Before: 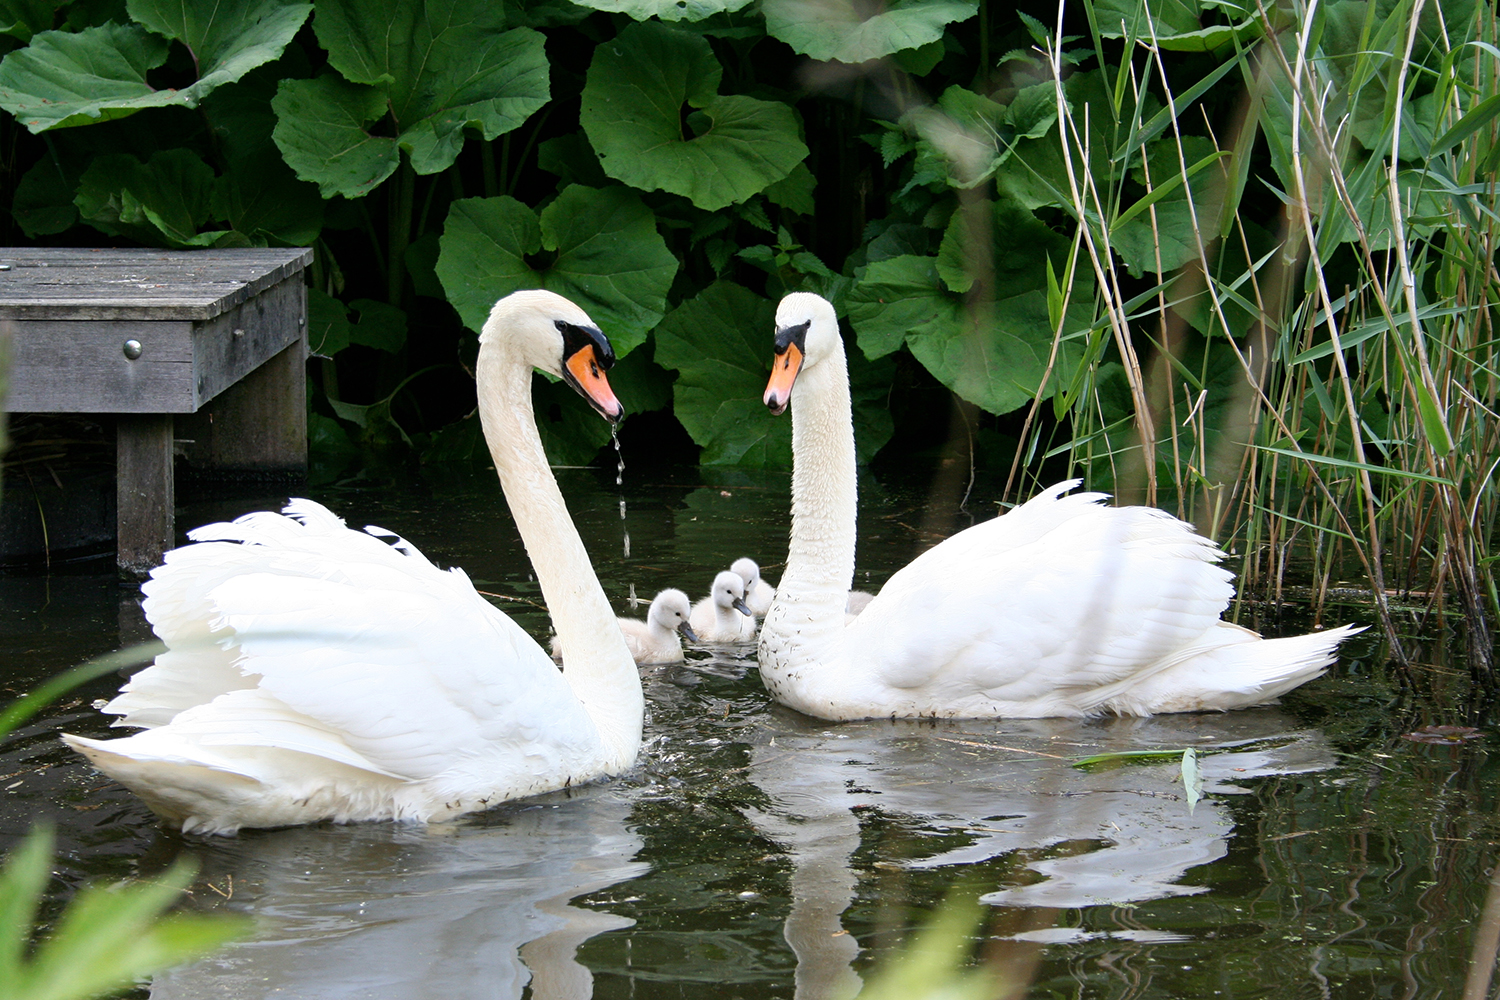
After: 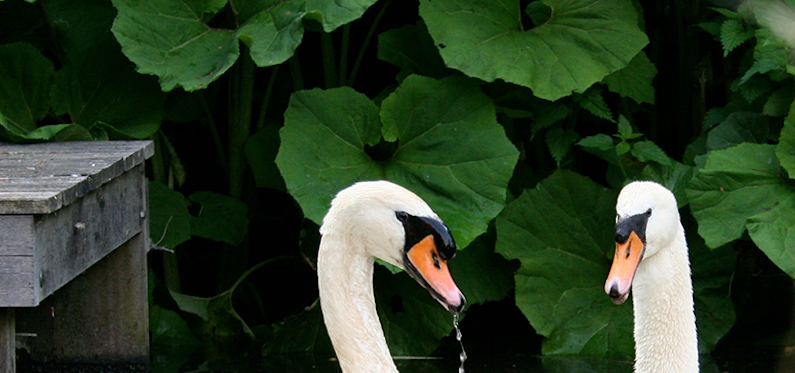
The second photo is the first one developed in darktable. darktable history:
crop: left 10.121%, top 10.631%, right 36.218%, bottom 51.526%
rotate and perspective: rotation -0.45°, automatic cropping original format, crop left 0.008, crop right 0.992, crop top 0.012, crop bottom 0.988
